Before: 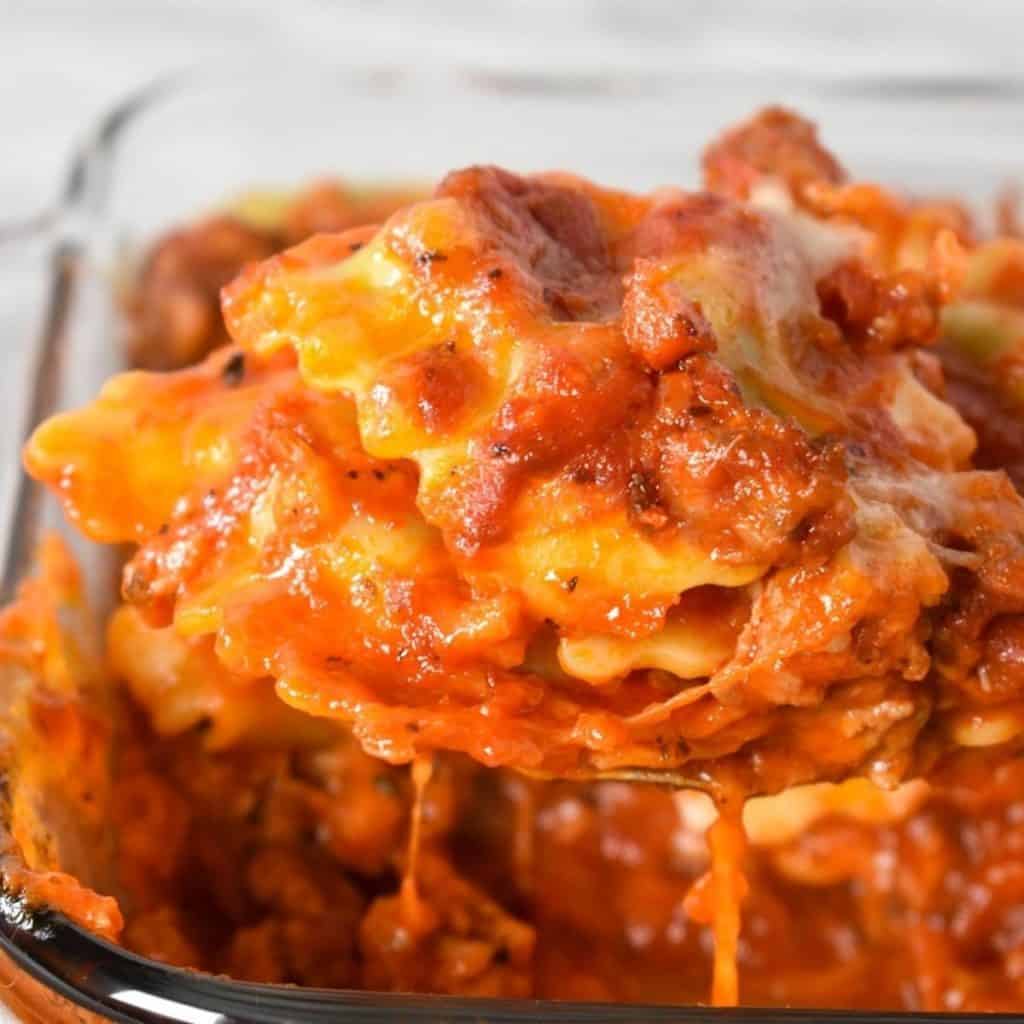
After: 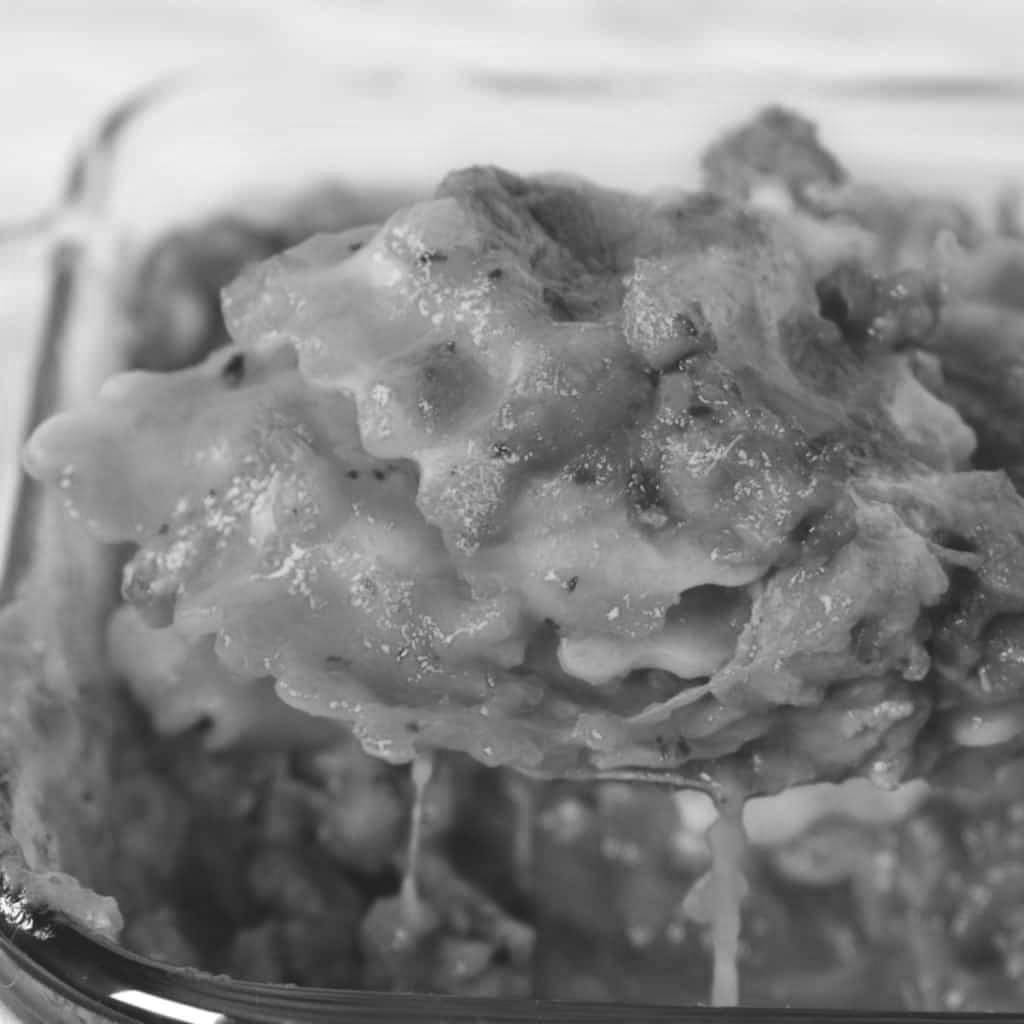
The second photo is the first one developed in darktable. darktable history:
monochrome: size 1
color balance rgb: shadows lift › chroma 3%, shadows lift › hue 280.8°, power › hue 330°, highlights gain › chroma 3%, highlights gain › hue 75.6°, global offset › luminance 1.5%, perceptual saturation grading › global saturation 20%, perceptual saturation grading › highlights -25%, perceptual saturation grading › shadows 50%, global vibrance 30%
white balance: red 1.127, blue 0.943
